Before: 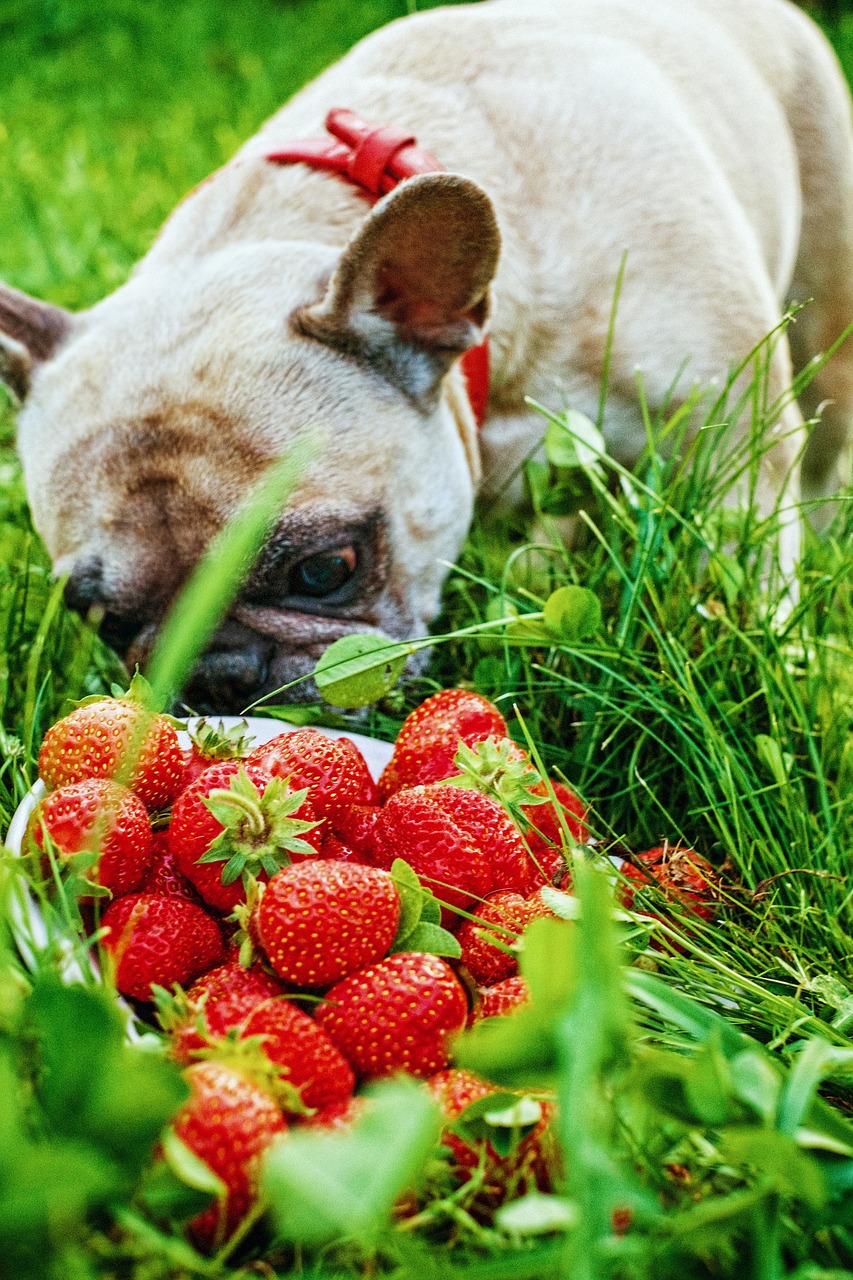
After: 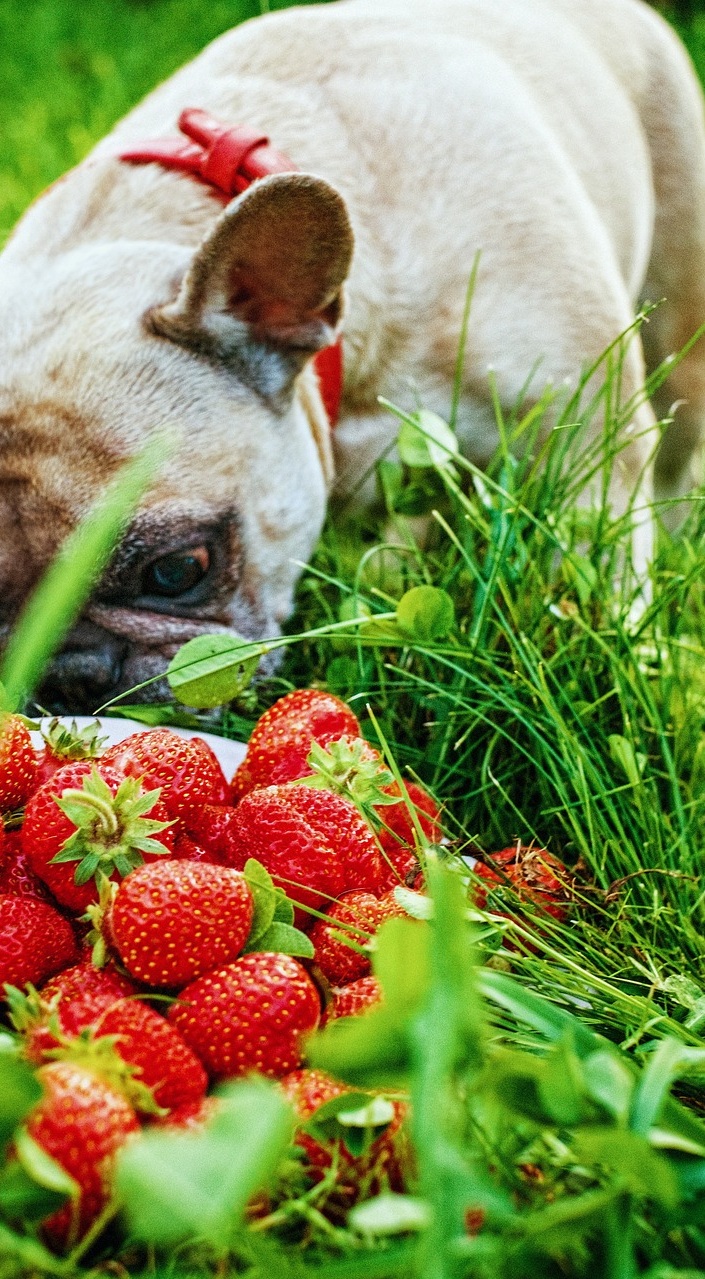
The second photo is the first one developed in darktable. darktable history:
crop: left 17.316%, bottom 0.039%
